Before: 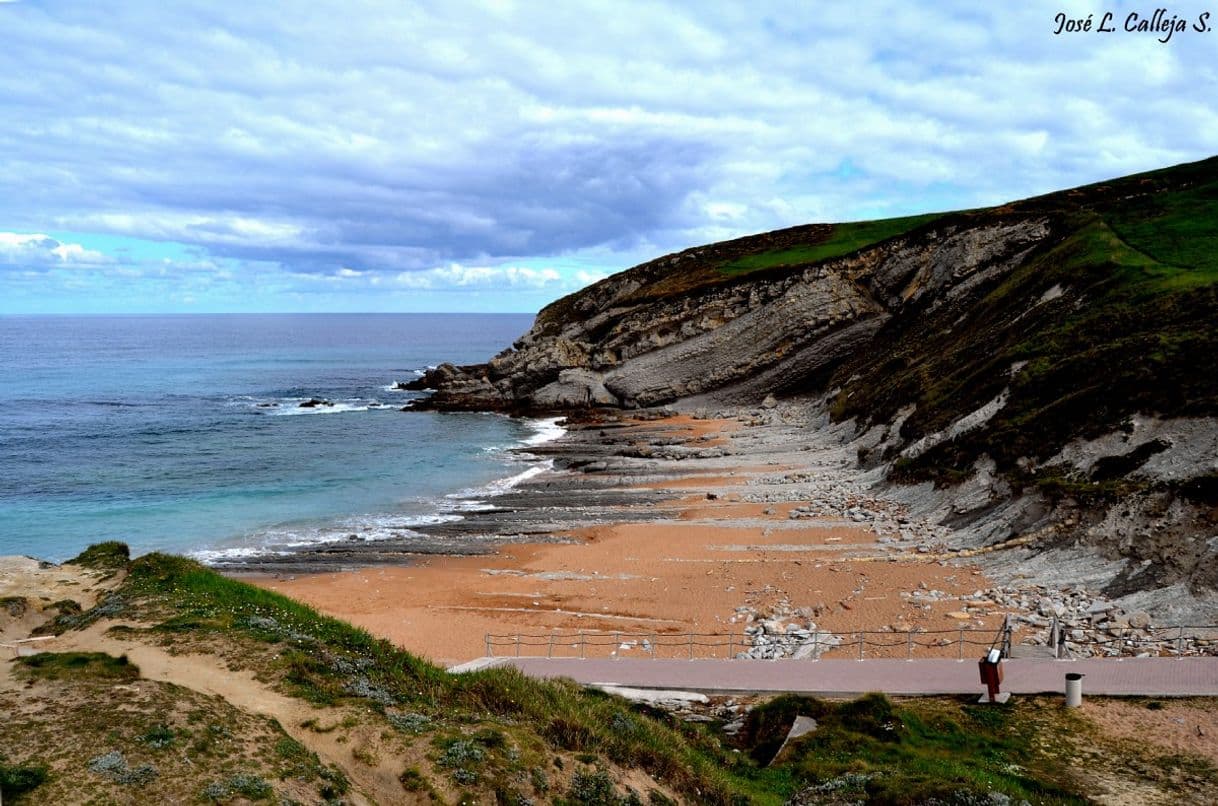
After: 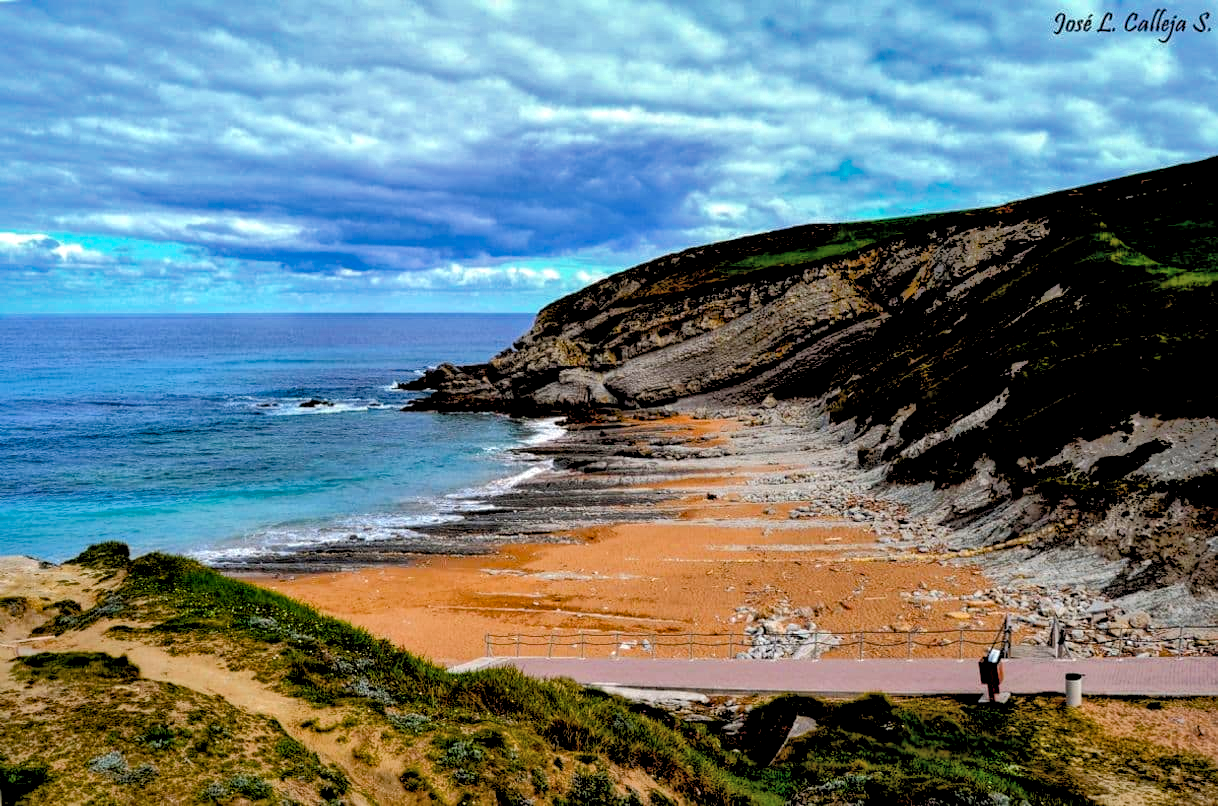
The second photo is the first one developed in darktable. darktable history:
exposure: exposure 0.203 EV, compensate highlight preservation false
filmic rgb: black relative exposure -3.71 EV, white relative exposure 2.78 EV, dynamic range scaling -5.65%, hardness 3.03, preserve chrominance max RGB, color science v6 (2022), contrast in shadows safe, contrast in highlights safe
shadows and highlights: shadows 60.73, highlights -59.87
local contrast: highlights 100%, shadows 98%, detail 200%, midtone range 0.2
color balance rgb: linear chroma grading › shadows -8.563%, linear chroma grading › global chroma 9.755%, perceptual saturation grading › global saturation 20%, perceptual saturation grading › highlights -25.611%, perceptual saturation grading › shadows 24.195%, global vibrance 44.376%
